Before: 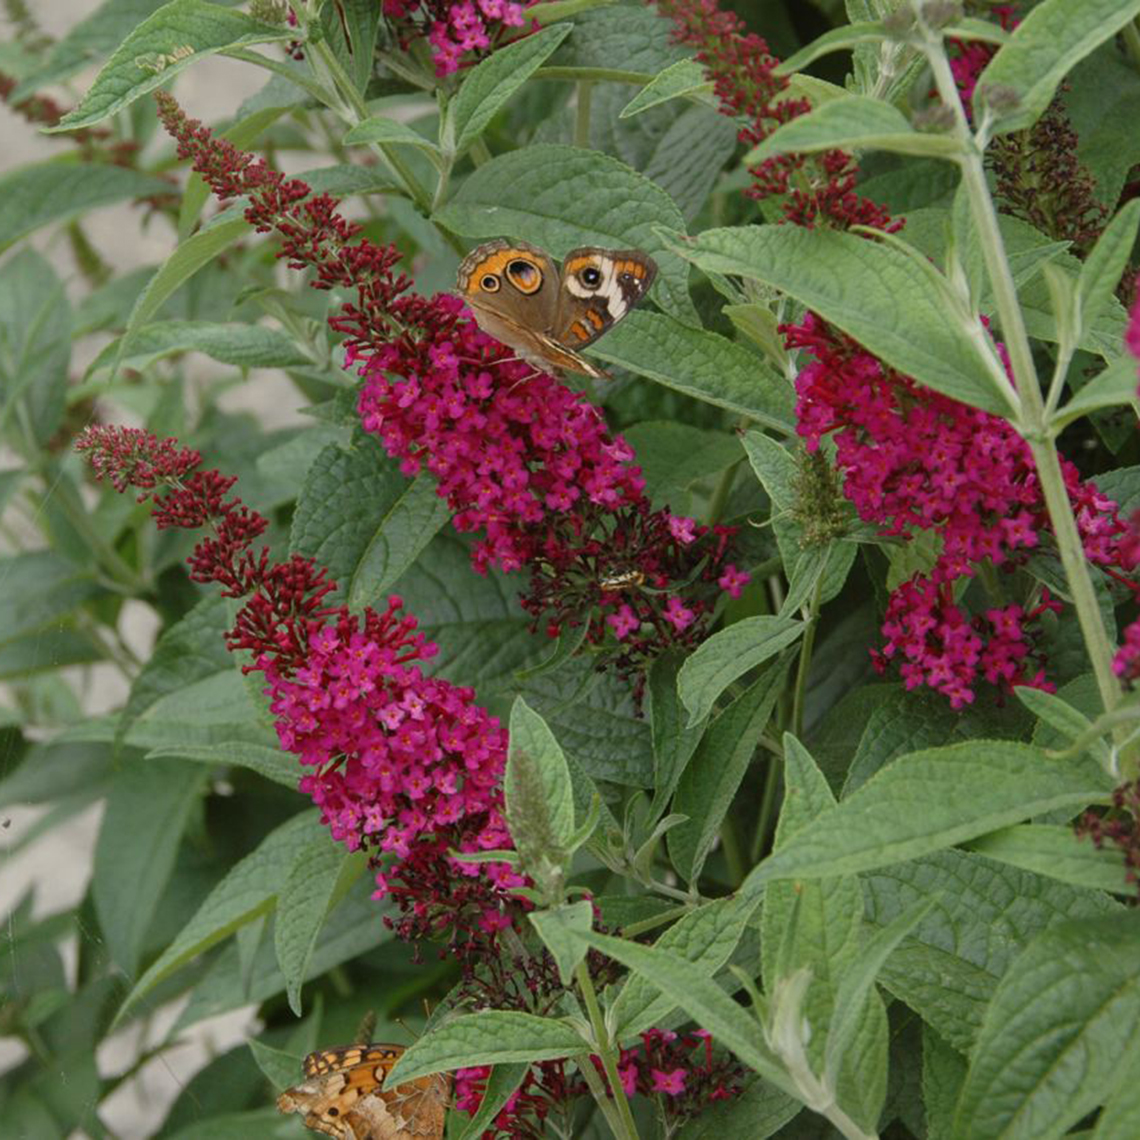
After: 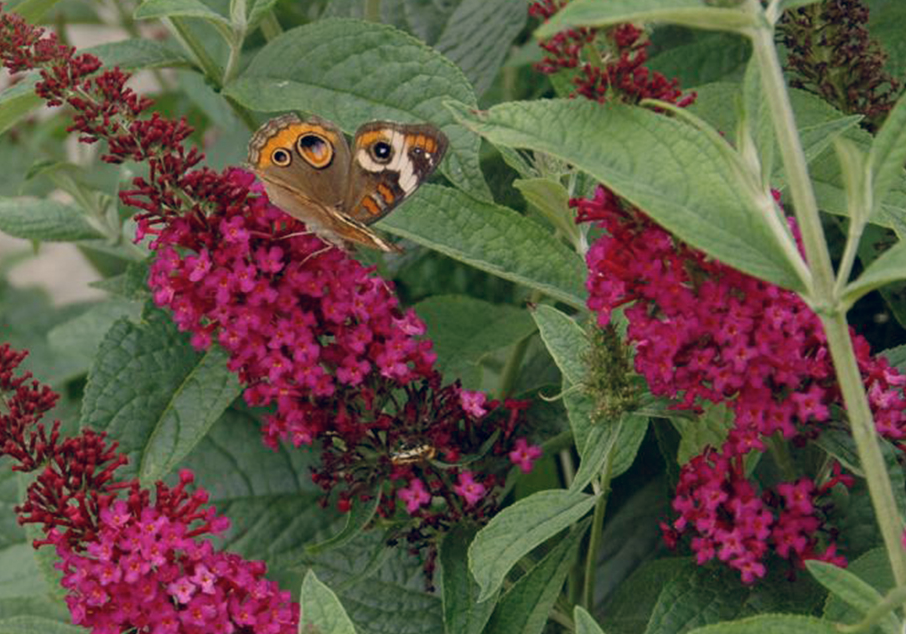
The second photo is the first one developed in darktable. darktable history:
color balance rgb: shadows lift › hue 87.51°, highlights gain › chroma 1.62%, highlights gain › hue 55.1°, global offset › chroma 0.1%, global offset › hue 253.66°, linear chroma grading › global chroma 0.5%
crop: left 18.38%, top 11.092%, right 2.134%, bottom 33.217%
bloom: size 9%, threshold 100%, strength 7%
tone equalizer: on, module defaults
